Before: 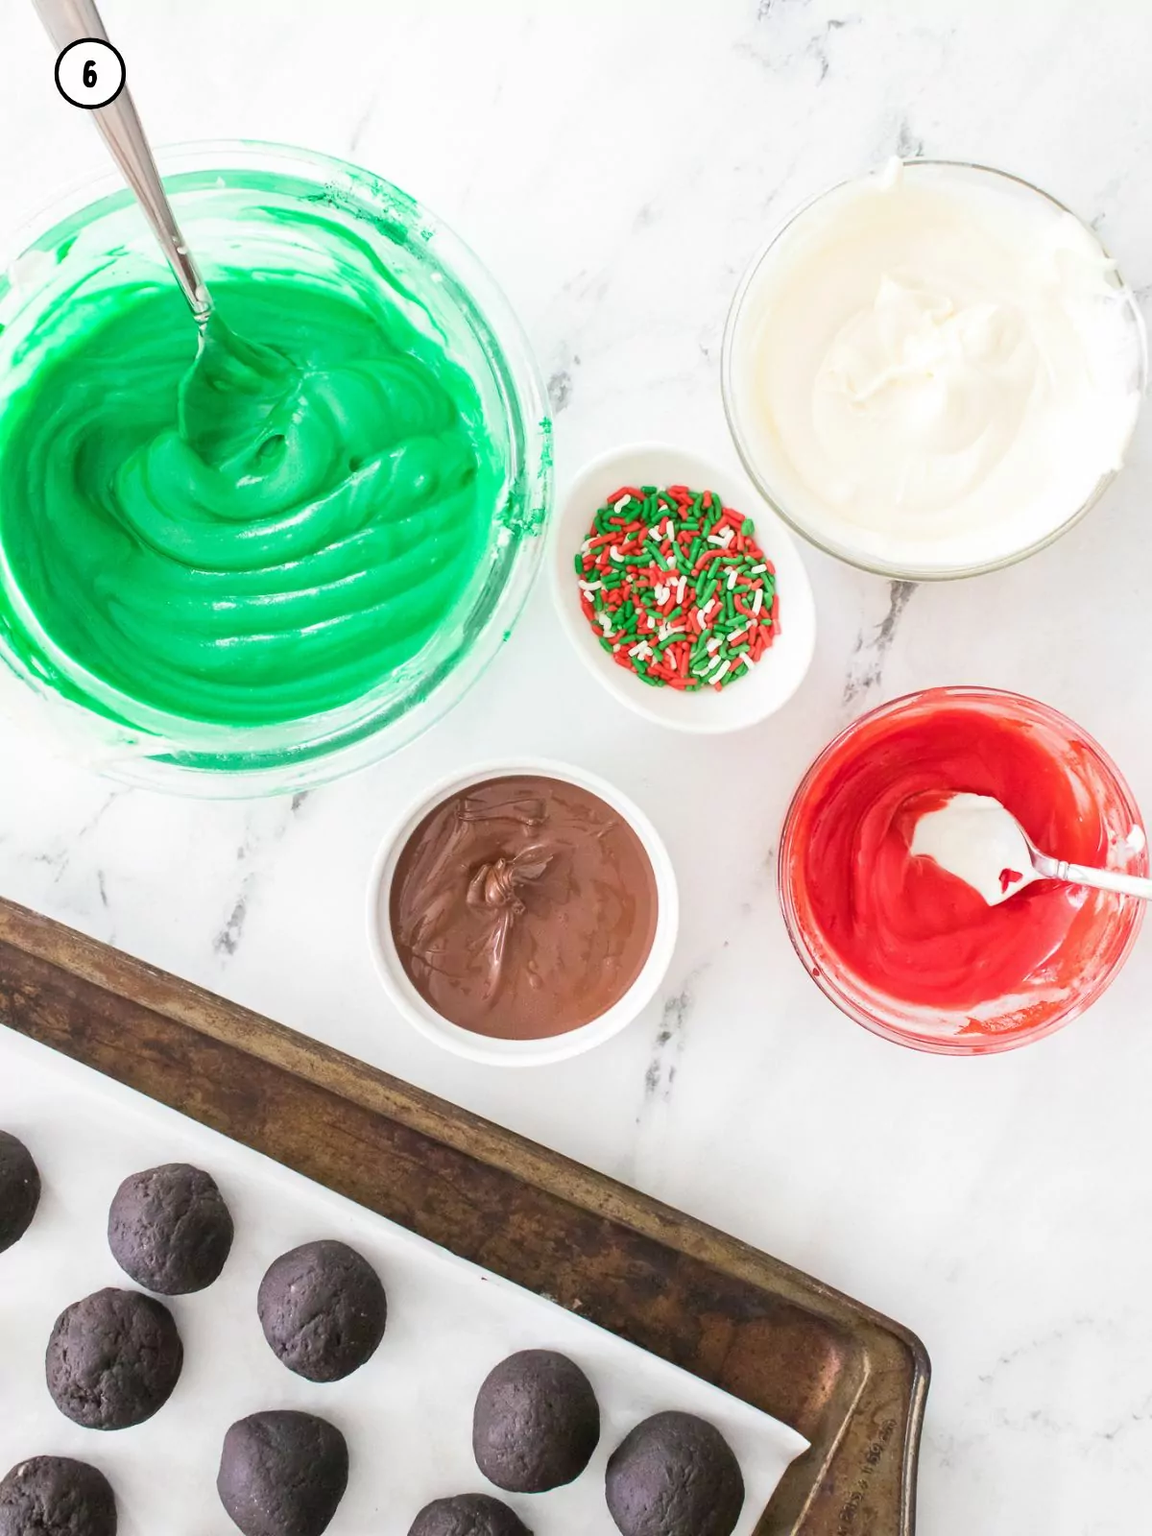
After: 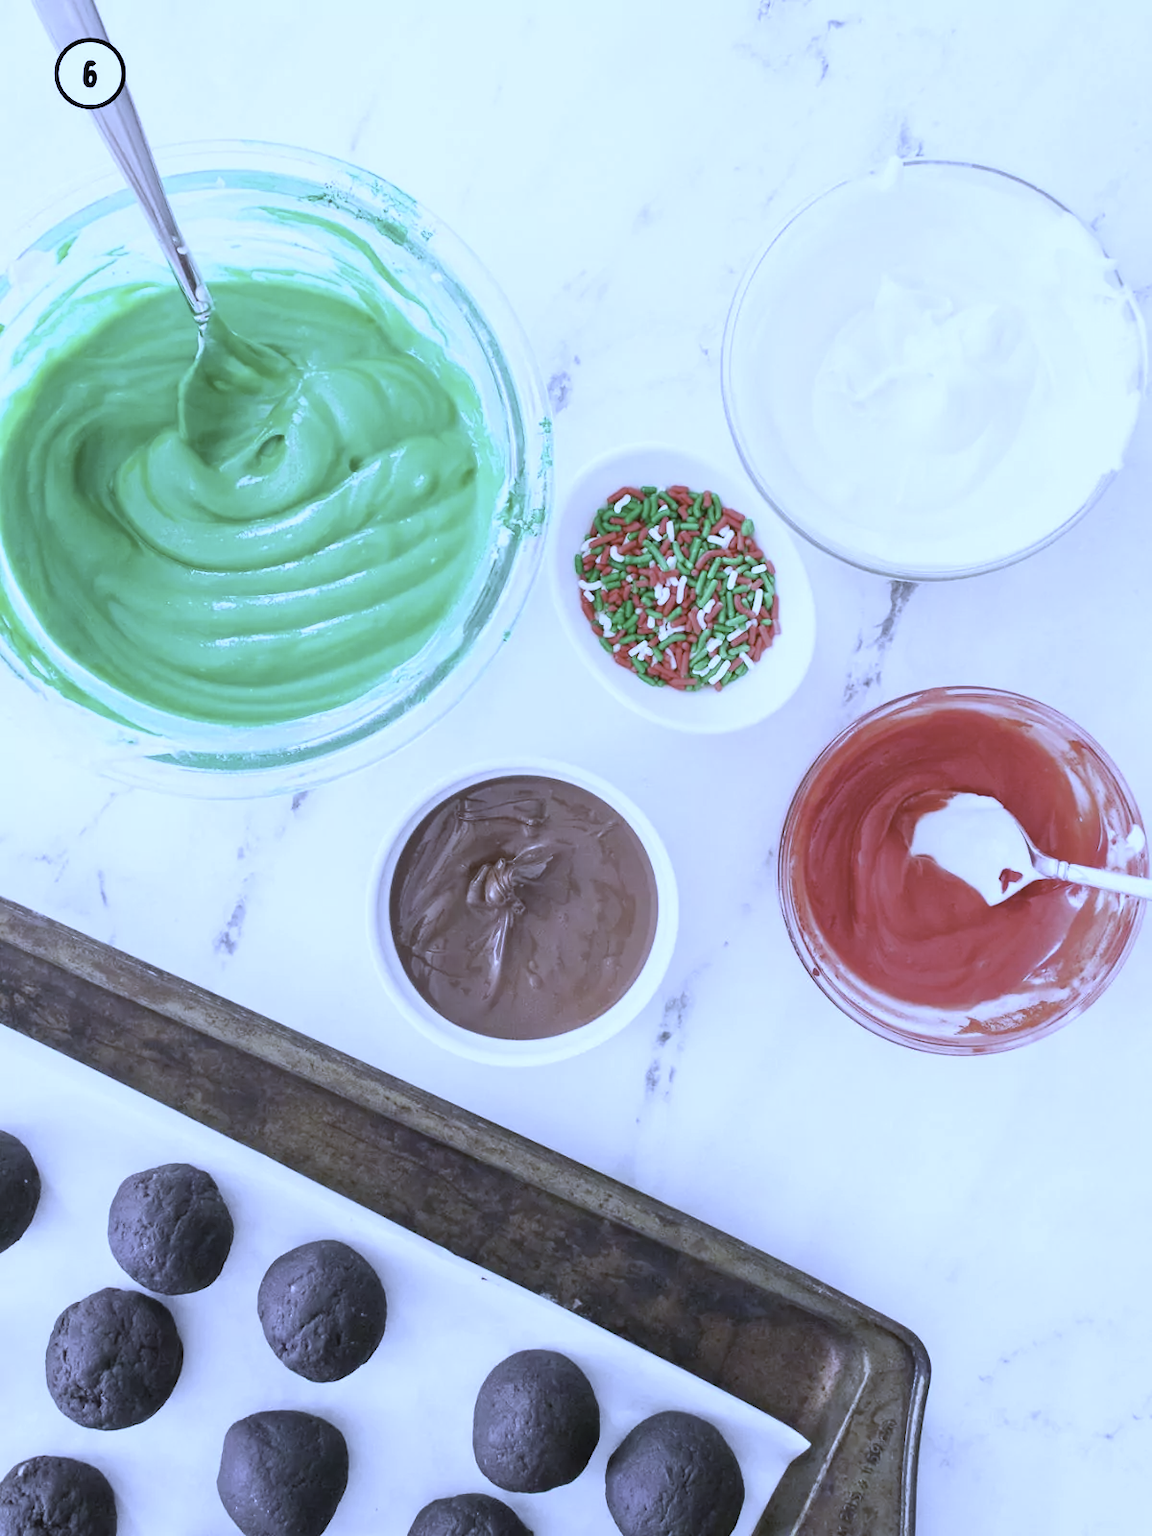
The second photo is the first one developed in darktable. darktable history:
contrast brightness saturation: contrast -0.05, saturation -0.41
white balance: red 0.766, blue 1.537
